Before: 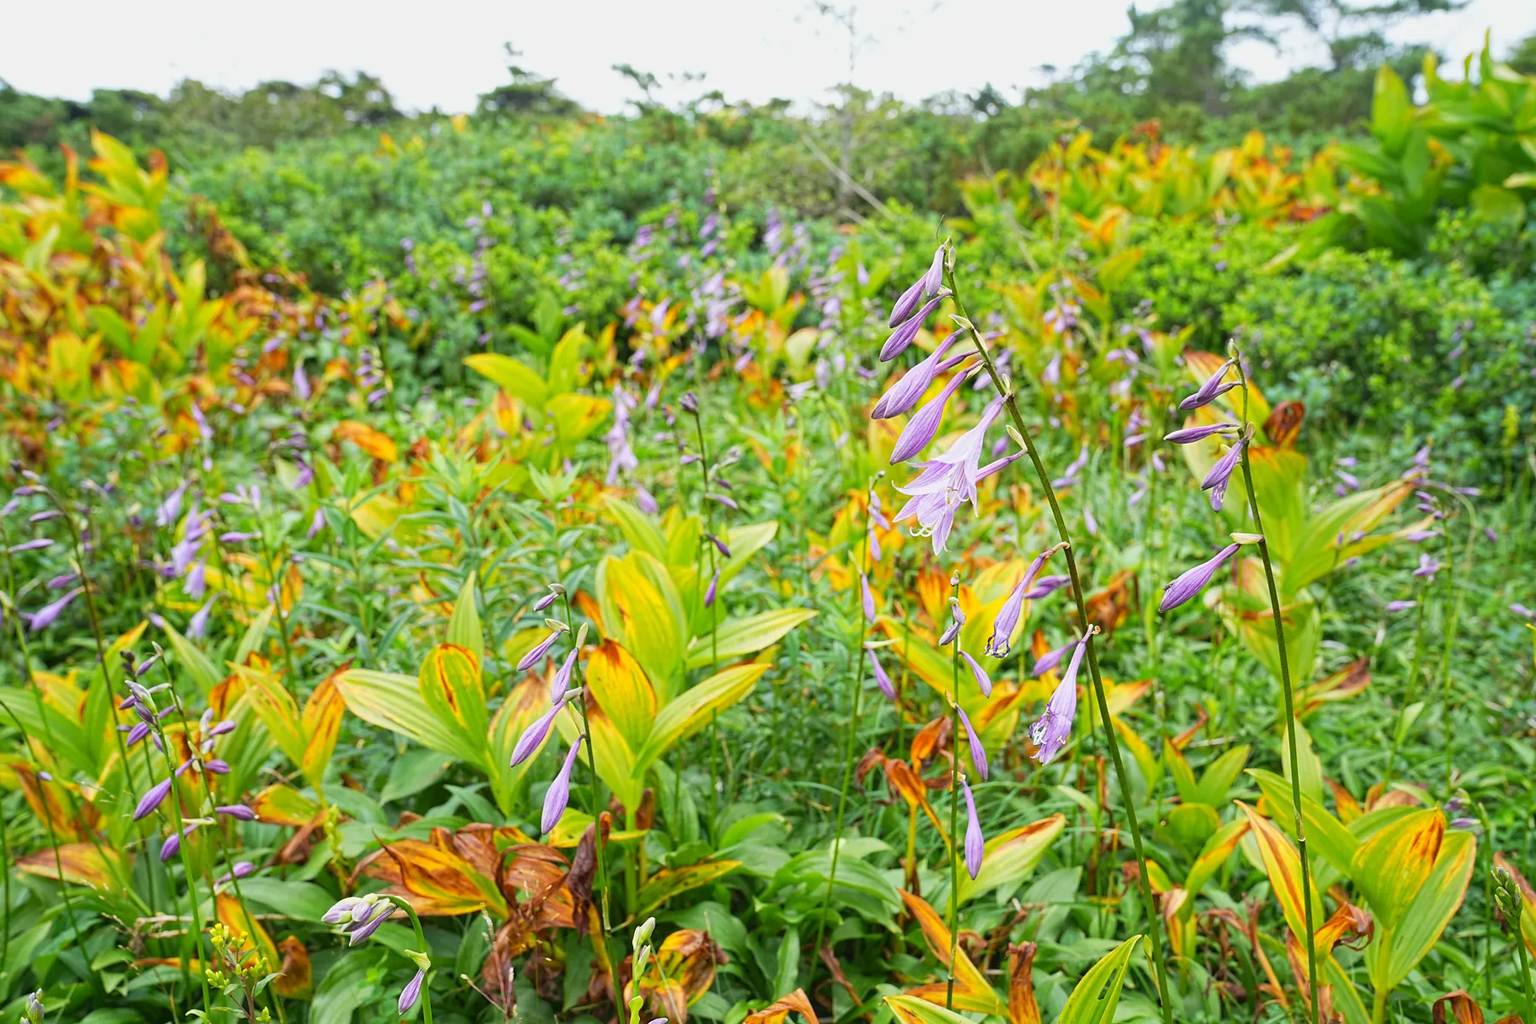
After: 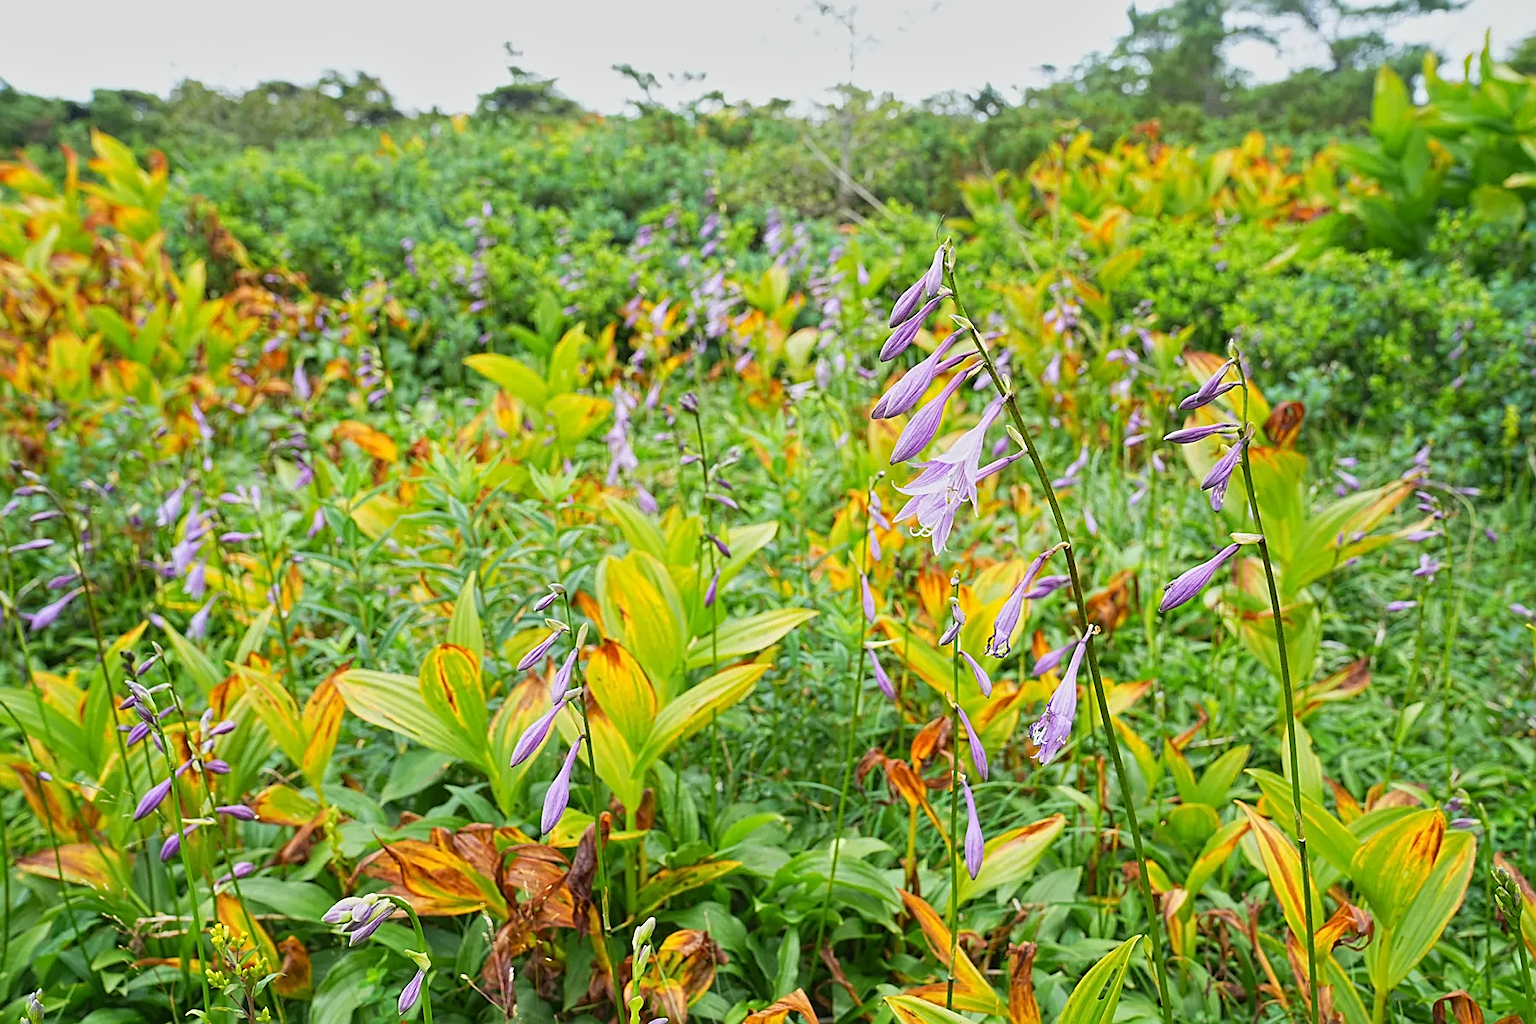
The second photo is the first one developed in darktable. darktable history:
sharpen: on, module defaults
tone equalizer: -8 EV -0.002 EV, -7 EV 0.005 EV, -6 EV -0.009 EV, -5 EV 0.011 EV, -4 EV -0.012 EV, -3 EV 0.007 EV, -2 EV -0.062 EV, -1 EV -0.293 EV, +0 EV -0.582 EV, smoothing diameter 2%, edges refinement/feathering 20, mask exposure compensation -1.57 EV, filter diffusion 5
